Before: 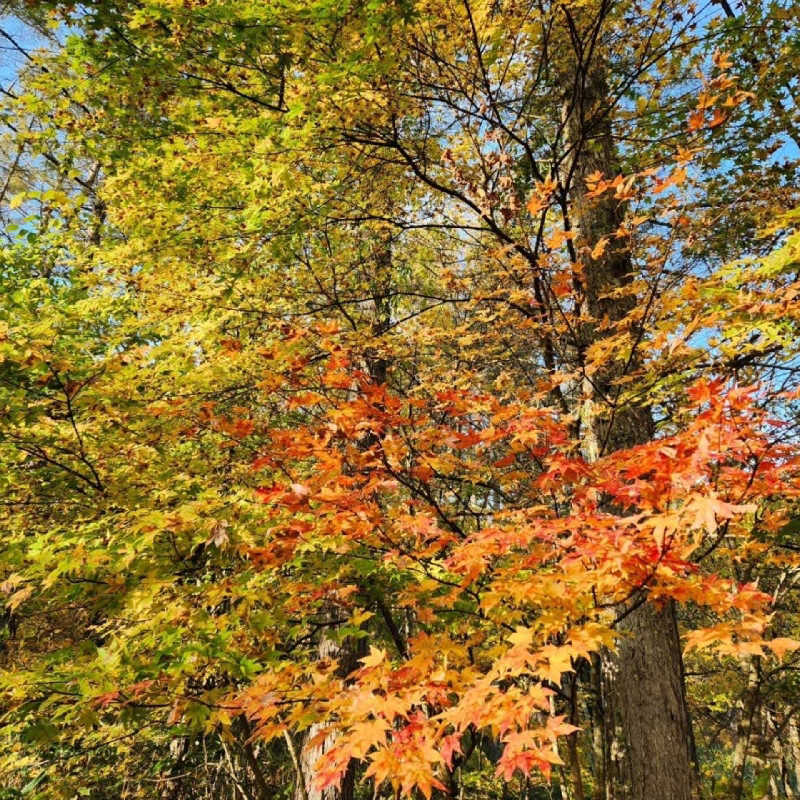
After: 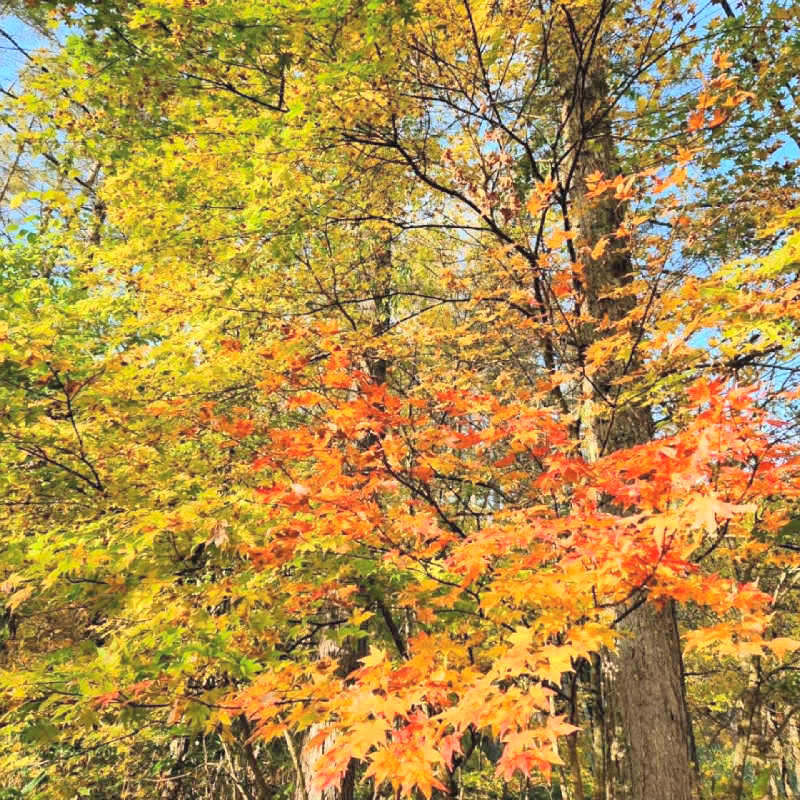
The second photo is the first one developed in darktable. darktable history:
contrast brightness saturation: contrast 0.101, brightness 0.294, saturation 0.138
